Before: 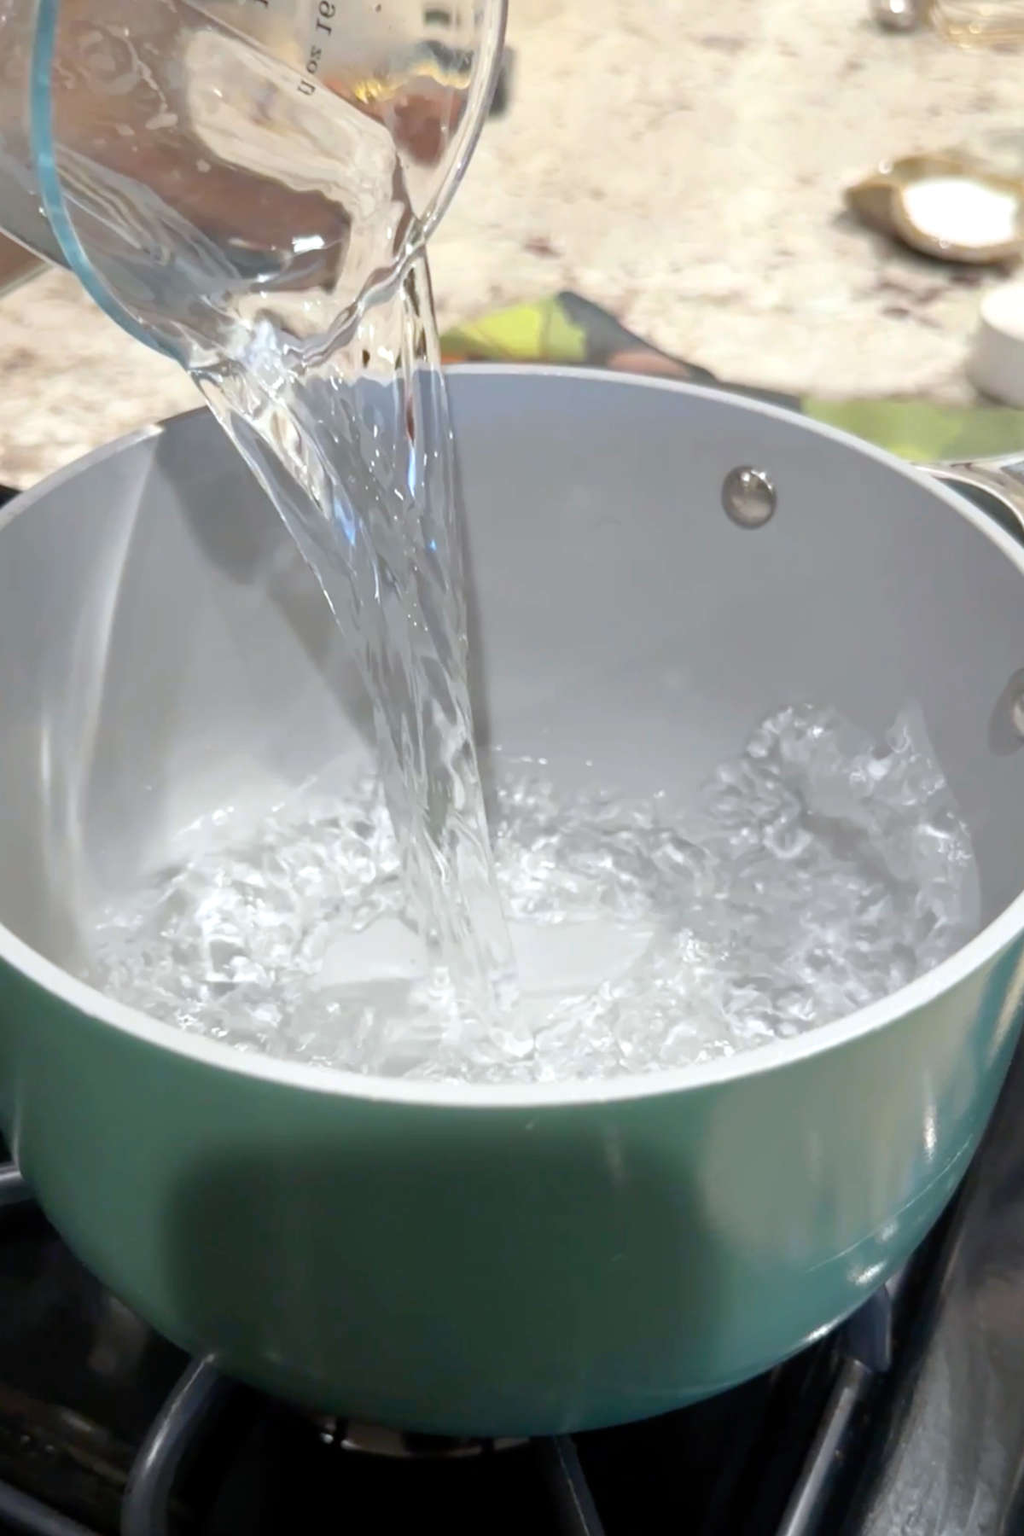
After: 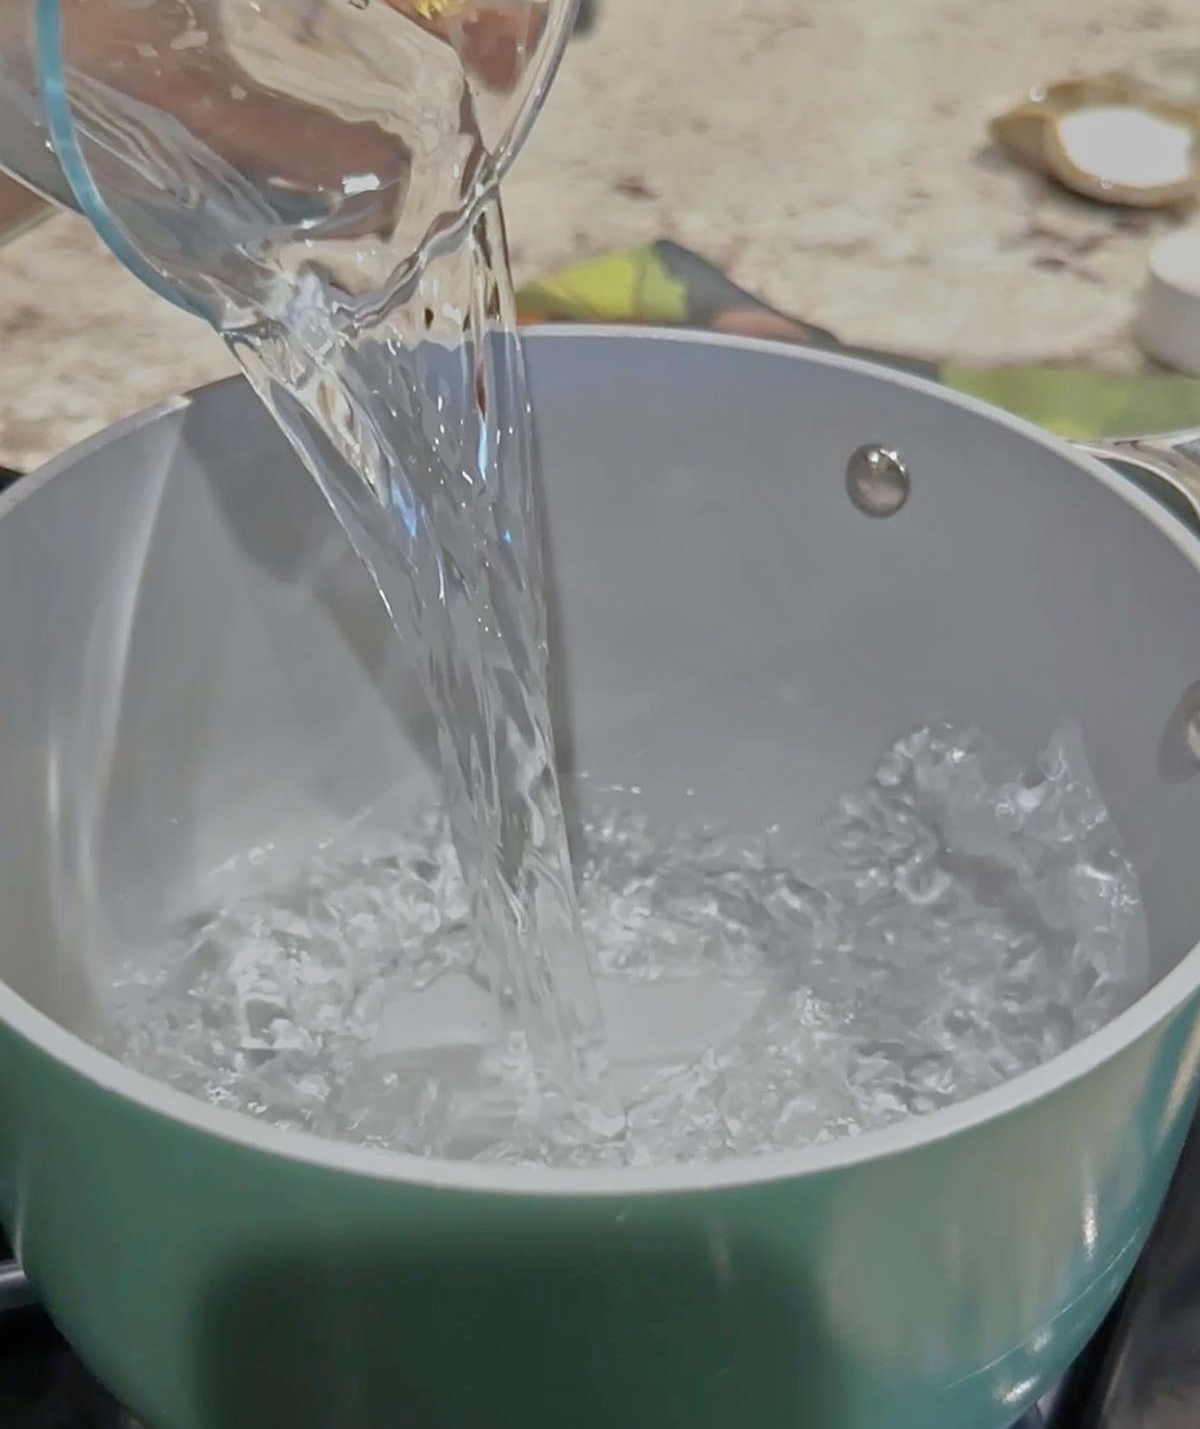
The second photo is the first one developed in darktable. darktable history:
crop and rotate: top 5.667%, bottom 14.937%
levels: levels [0, 0.499, 1]
sharpen: on, module defaults
tone equalizer: -8 EV -0.002 EV, -7 EV 0.005 EV, -6 EV -0.008 EV, -5 EV 0.007 EV, -4 EV -0.042 EV, -3 EV -0.233 EV, -2 EV -0.662 EV, -1 EV -0.983 EV, +0 EV -0.969 EV, smoothing diameter 2%, edges refinement/feathering 20, mask exposure compensation -1.57 EV, filter diffusion 5
